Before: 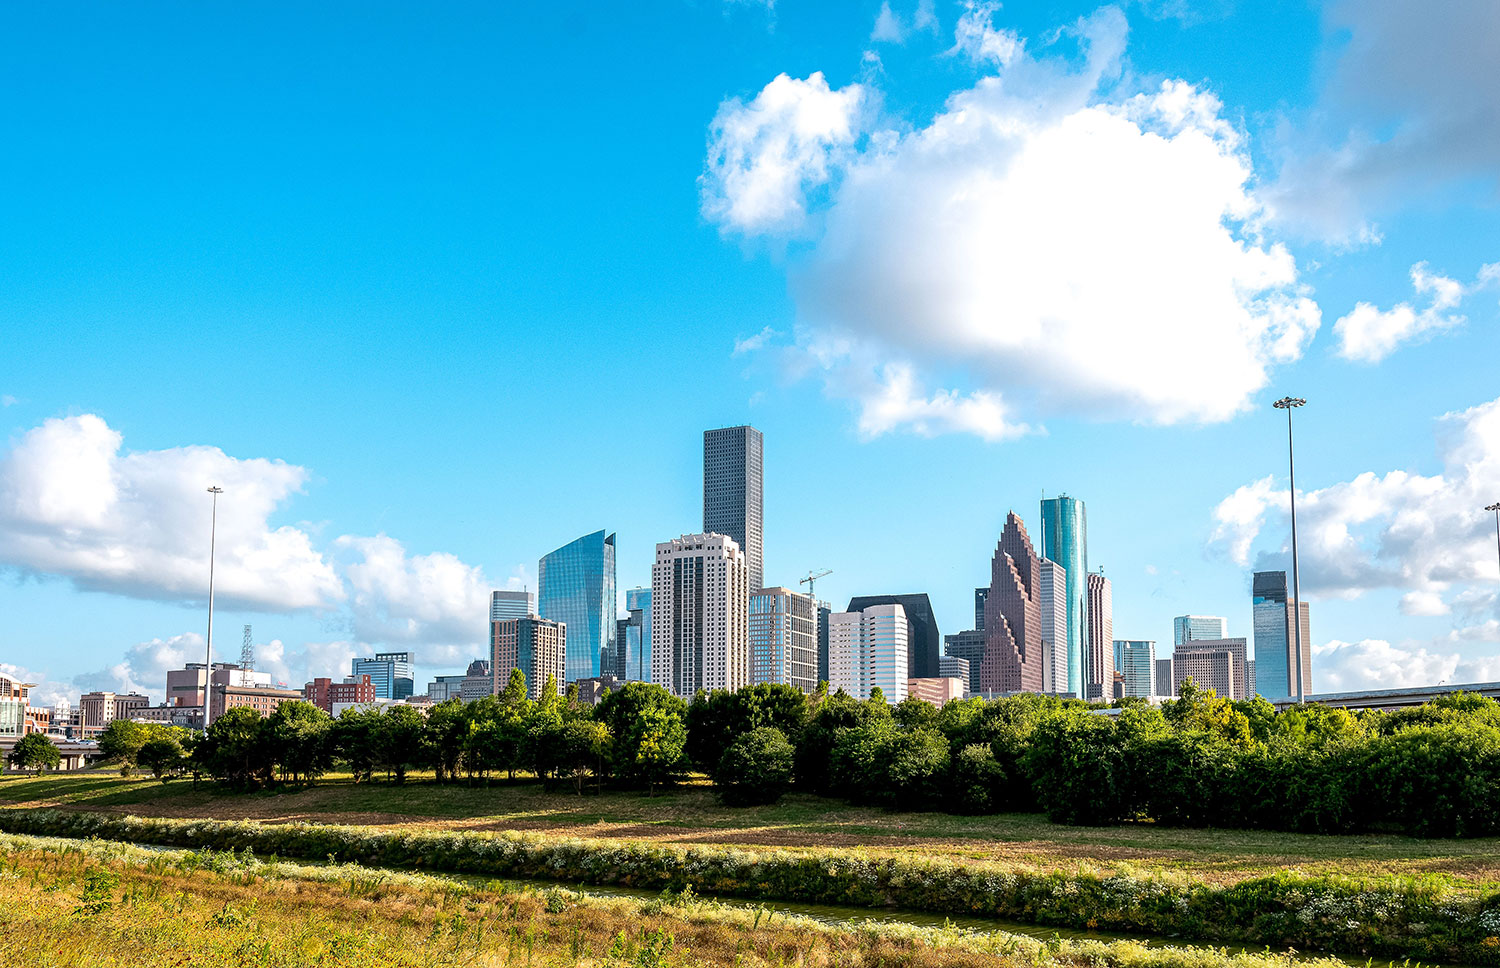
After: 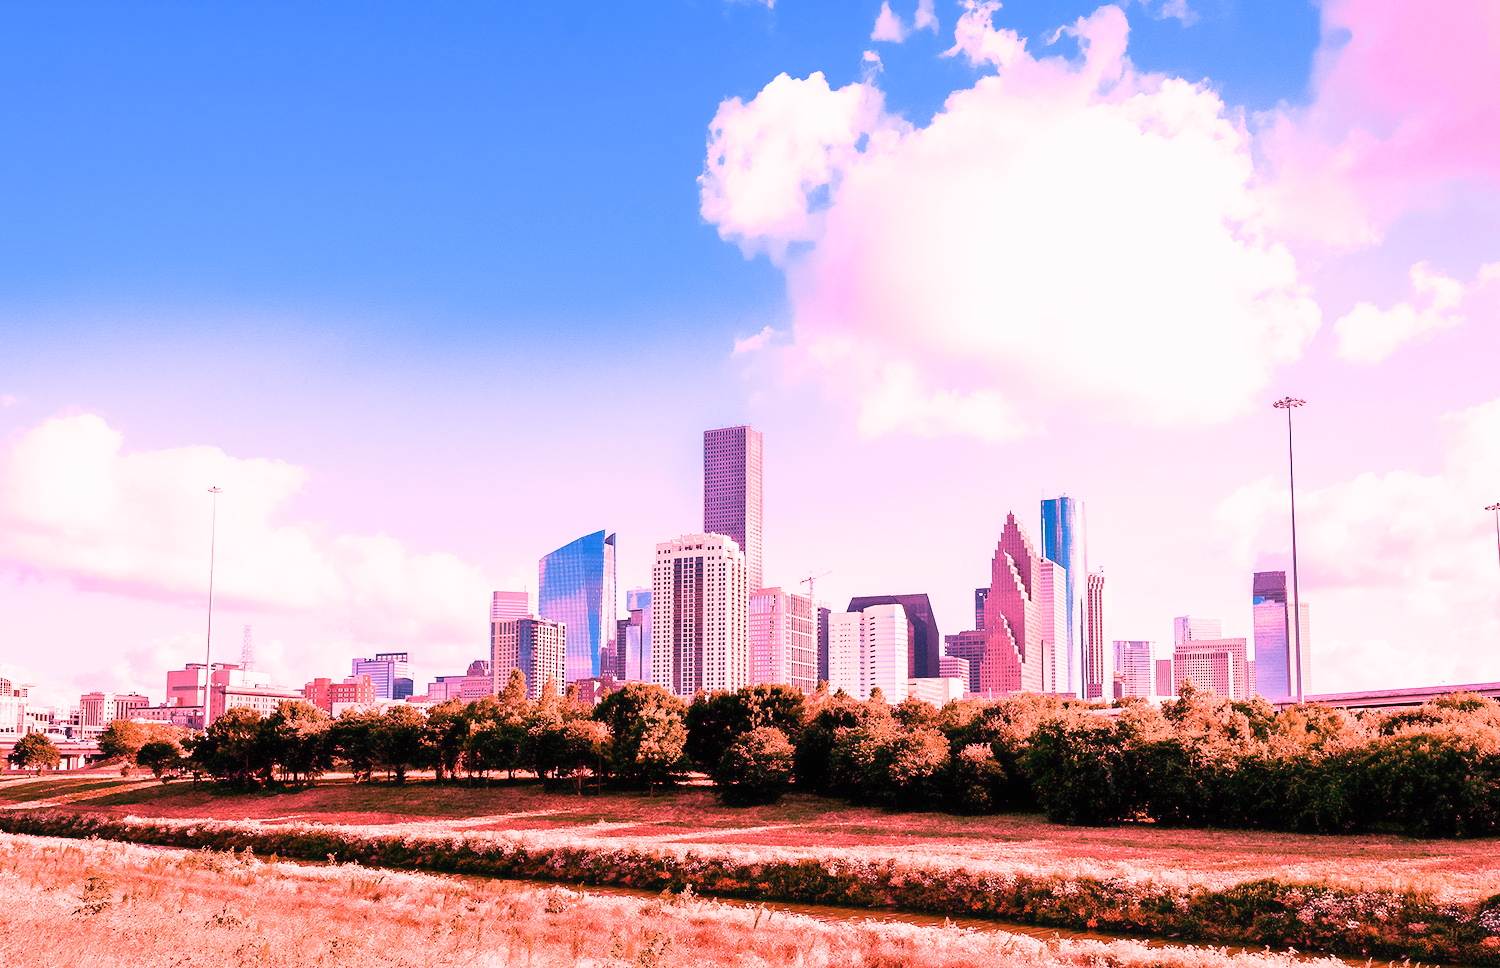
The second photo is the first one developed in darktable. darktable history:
contrast equalizer: octaves 7, y [[0.502, 0.505, 0.512, 0.529, 0.564, 0.588], [0.5 ×6], [0.502, 0.505, 0.512, 0.529, 0.564, 0.588], [0, 0.001, 0.001, 0.004, 0.008, 0.011], [0, 0.001, 0.001, 0.004, 0.008, 0.011]], mix -1
raw chromatic aberrations: on, module defaults
color calibration: illuminant F (fluorescent), F source F9 (Cool White Deluxe 4150 K) – high CRI, x 0.374, y 0.373, temperature 4158.34 K
denoise (profiled): strength 1.2, preserve shadows 1.8, a [-1, 0, 0], y [[0.5 ×7] ×4, [0 ×7], [0.5 ×7]], compensate highlight preservation false
white balance: red 2.9, blue 1.358
sigmoid "neutral gray": contrast 1.22, skew 0.65
